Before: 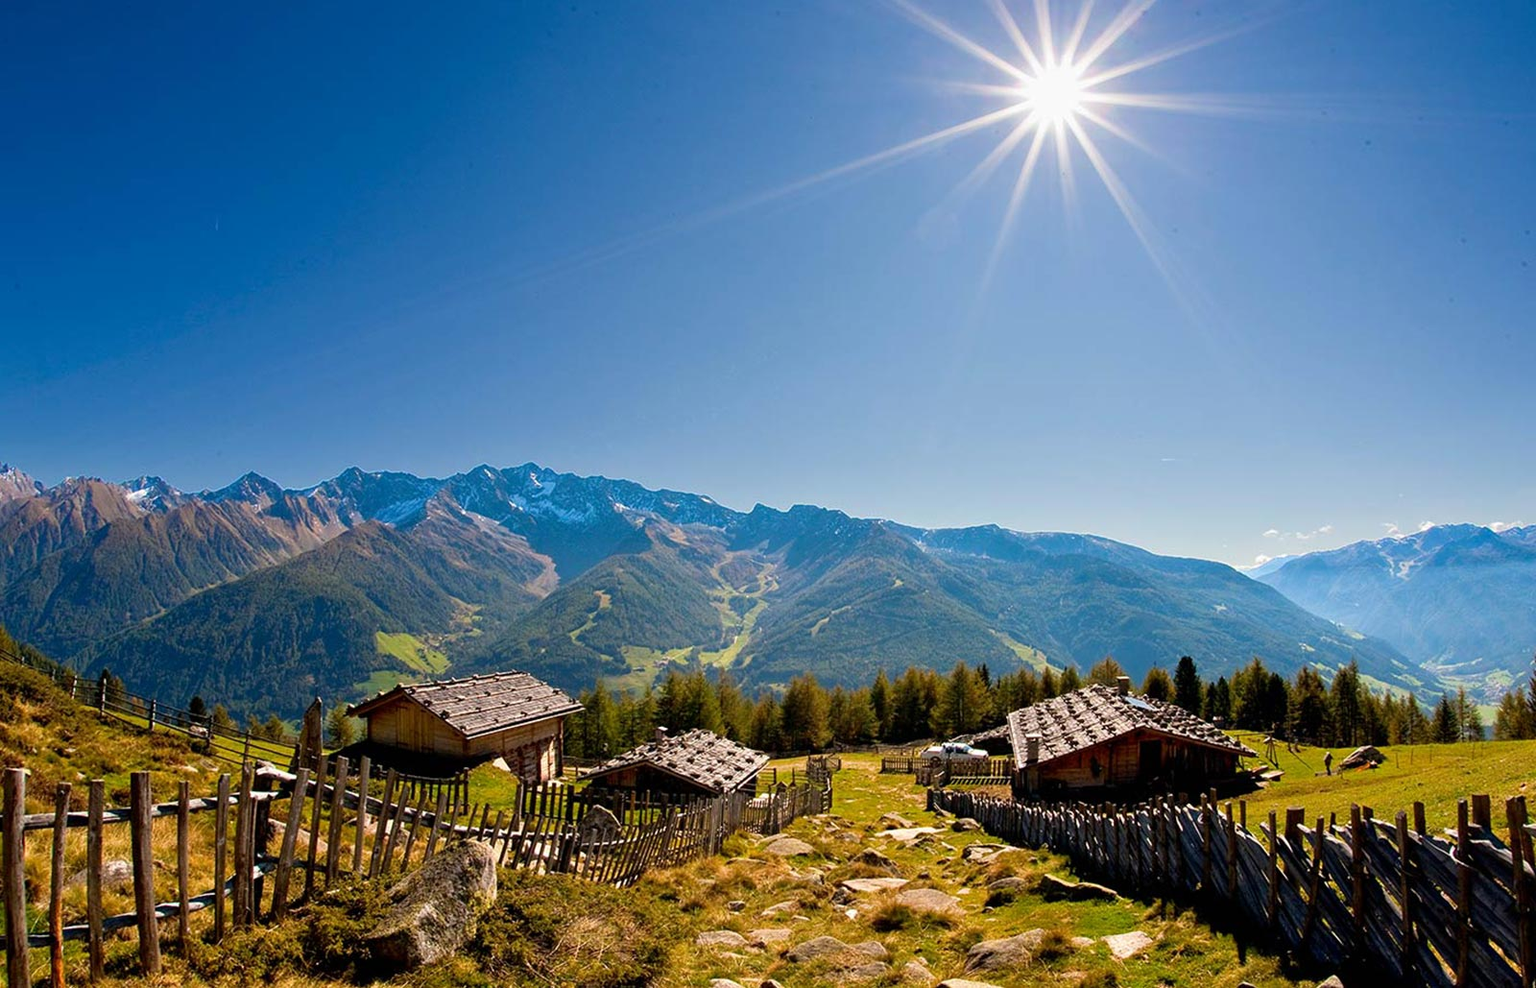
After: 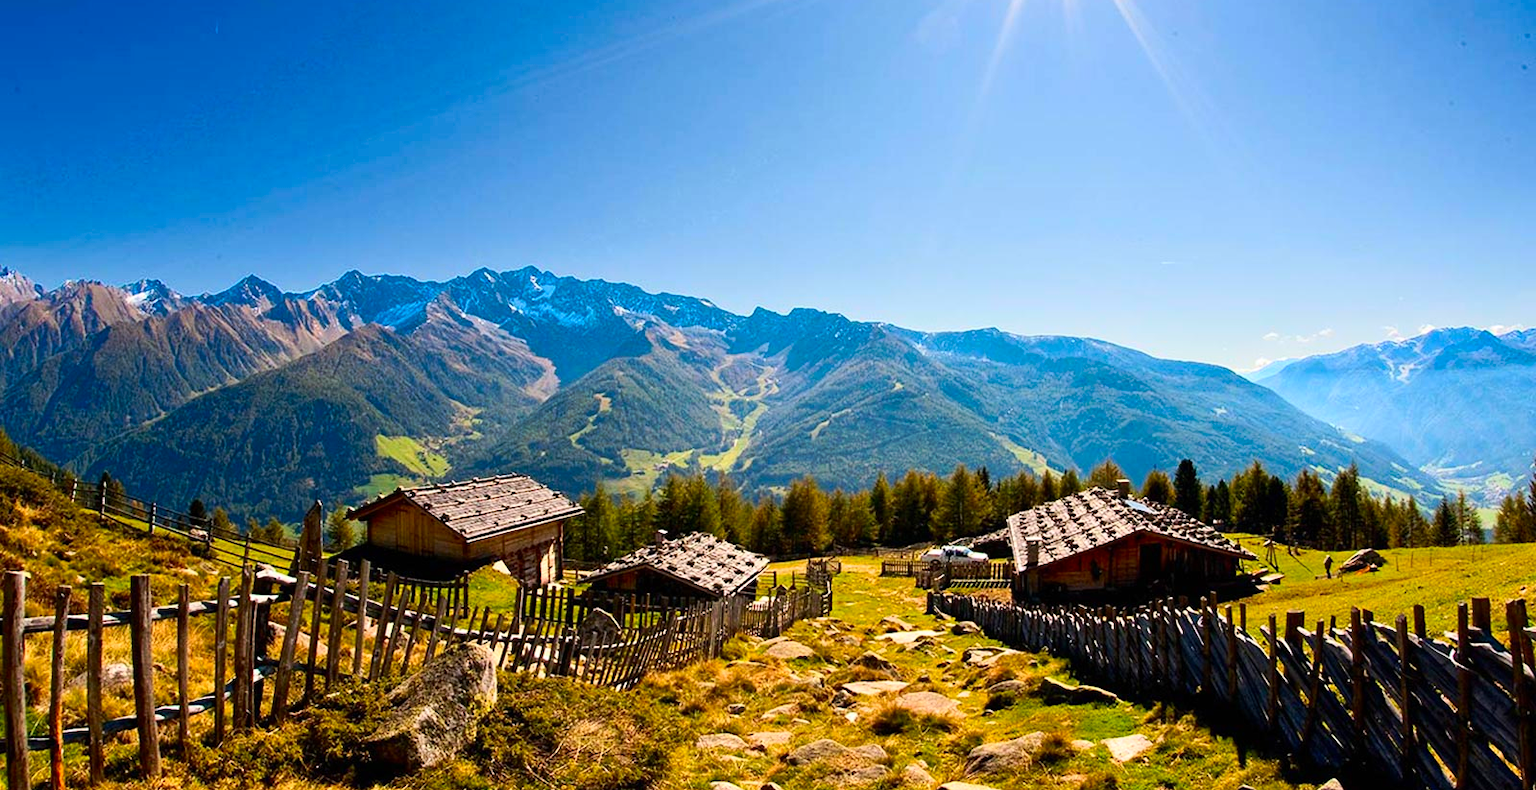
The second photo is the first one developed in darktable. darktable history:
tone equalizer: on, module defaults
crop and rotate: top 19.998%
contrast brightness saturation: contrast 0.23, brightness 0.1, saturation 0.29
tone curve: curves: ch0 [(0, 0) (0.003, 0.003) (0.011, 0.011) (0.025, 0.024) (0.044, 0.043) (0.069, 0.068) (0.1, 0.097) (0.136, 0.133) (0.177, 0.173) (0.224, 0.219) (0.277, 0.27) (0.335, 0.327) (0.399, 0.39) (0.468, 0.457) (0.543, 0.545) (0.623, 0.625) (0.709, 0.71) (0.801, 0.801) (0.898, 0.898) (1, 1)], preserve colors none
white balance: emerald 1
